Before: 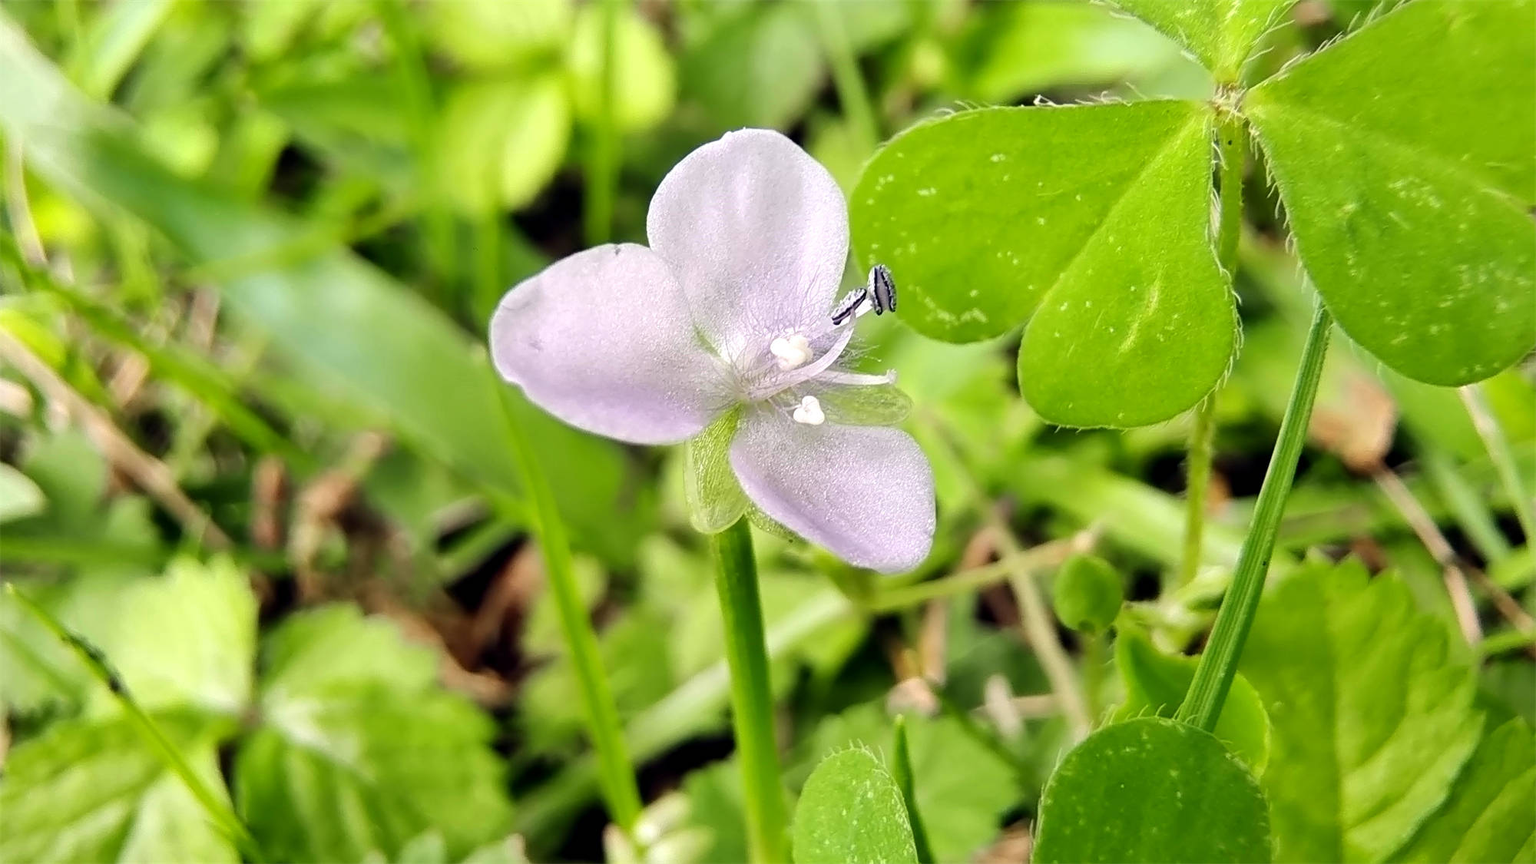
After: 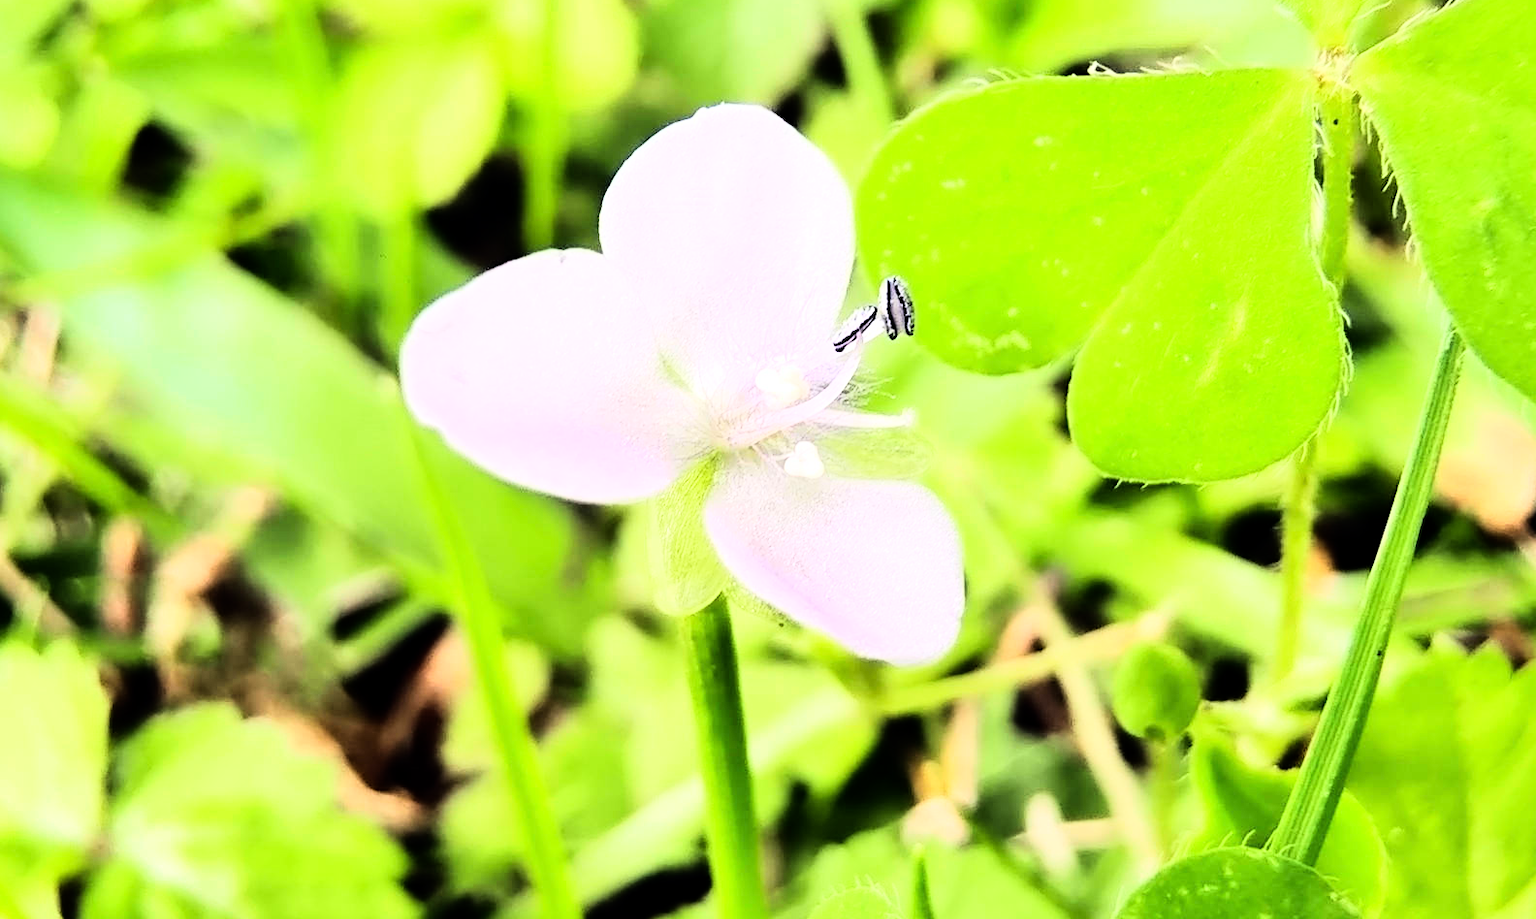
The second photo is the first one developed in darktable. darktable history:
rgb curve: curves: ch0 [(0, 0) (0.21, 0.15) (0.24, 0.21) (0.5, 0.75) (0.75, 0.96) (0.89, 0.99) (1, 1)]; ch1 [(0, 0.02) (0.21, 0.13) (0.25, 0.2) (0.5, 0.67) (0.75, 0.9) (0.89, 0.97) (1, 1)]; ch2 [(0, 0.02) (0.21, 0.13) (0.25, 0.2) (0.5, 0.67) (0.75, 0.9) (0.89, 0.97) (1, 1)], compensate middle gray true
exposure: exposure -0.064 EV, compensate highlight preservation false
crop: left 11.225%, top 5.381%, right 9.565%, bottom 10.314%
